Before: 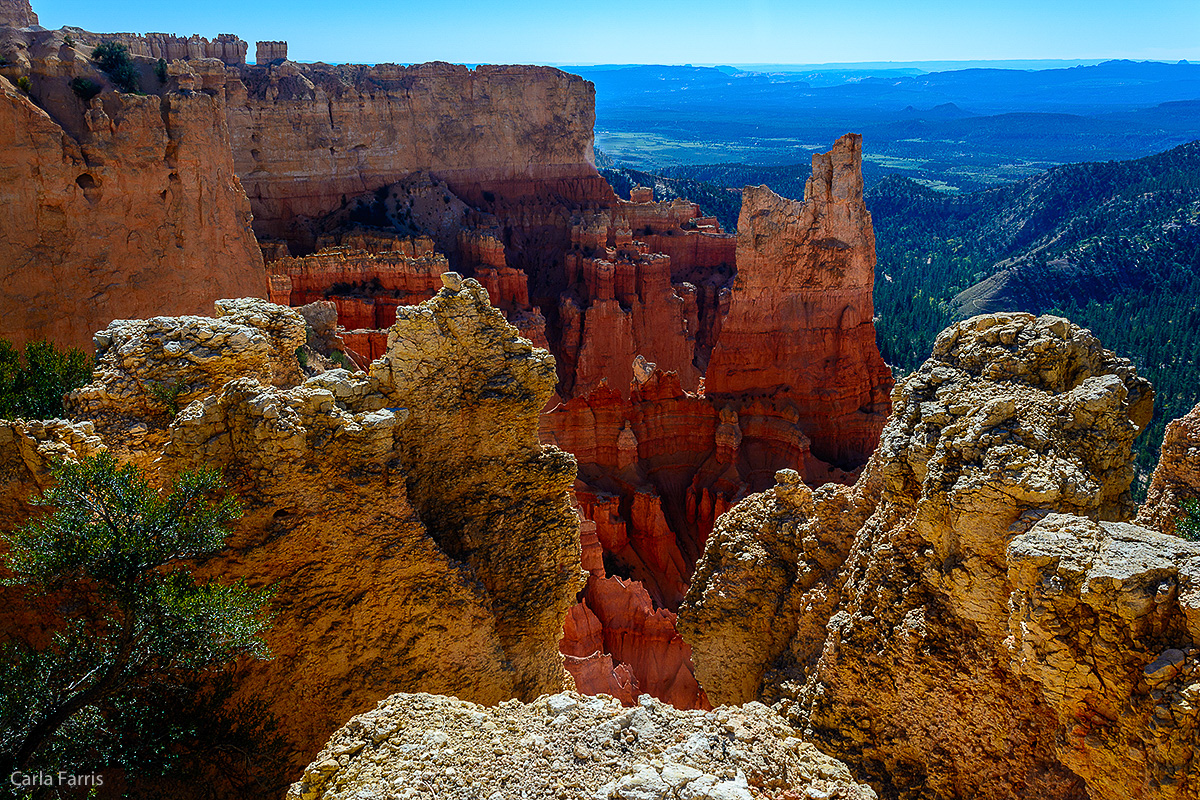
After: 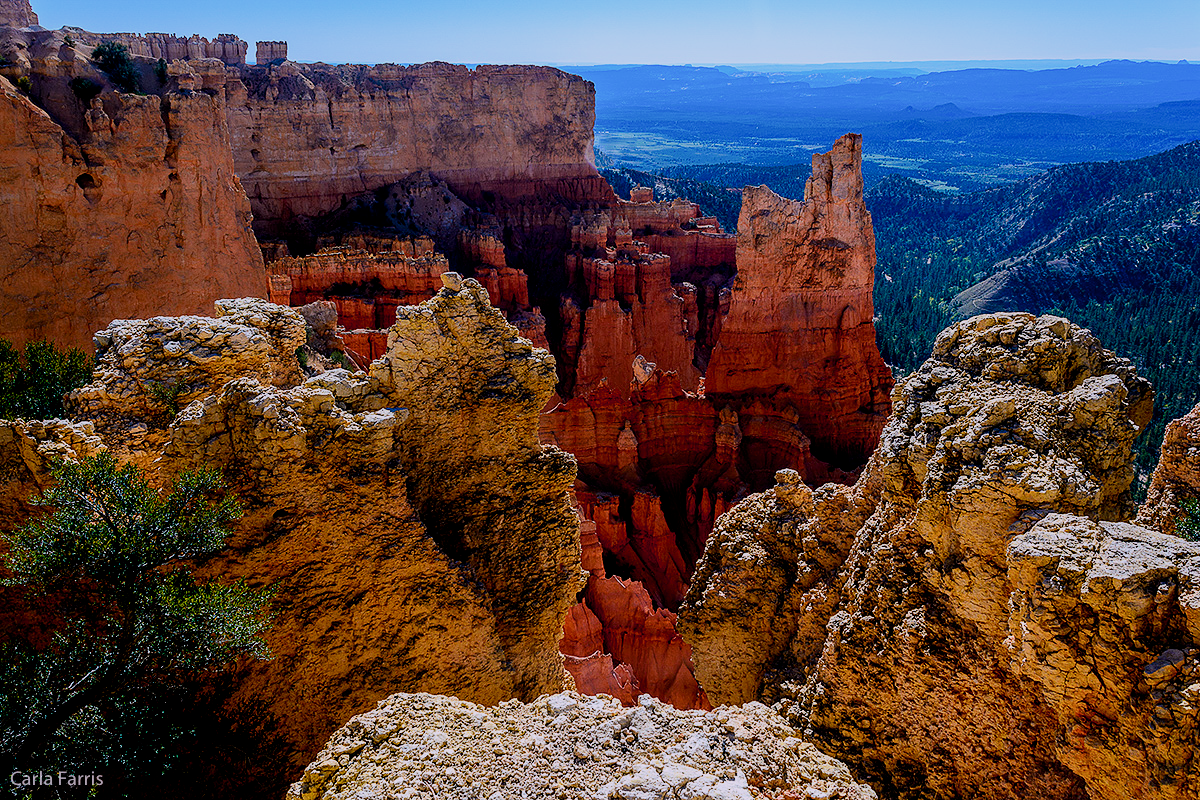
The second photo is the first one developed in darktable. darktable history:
exposure: black level correction 0.007, exposure 0.093 EV, compensate highlight preservation false
white balance: red 1.066, blue 1.119
color balance rgb: on, module defaults
filmic rgb: hardness 4.17
